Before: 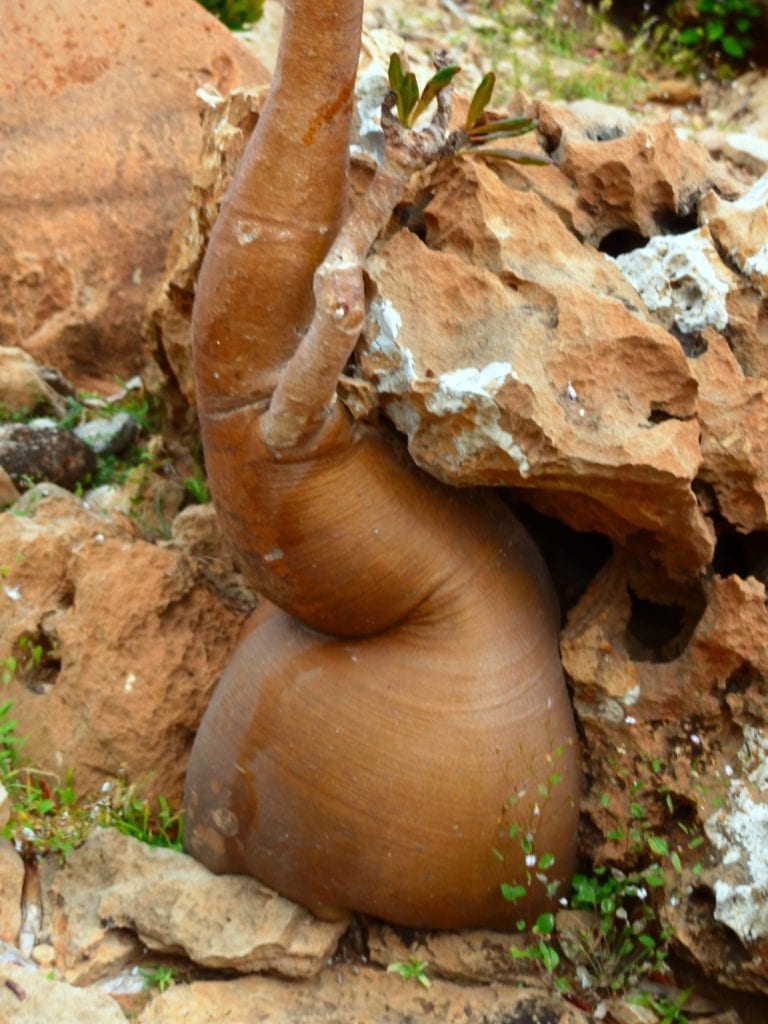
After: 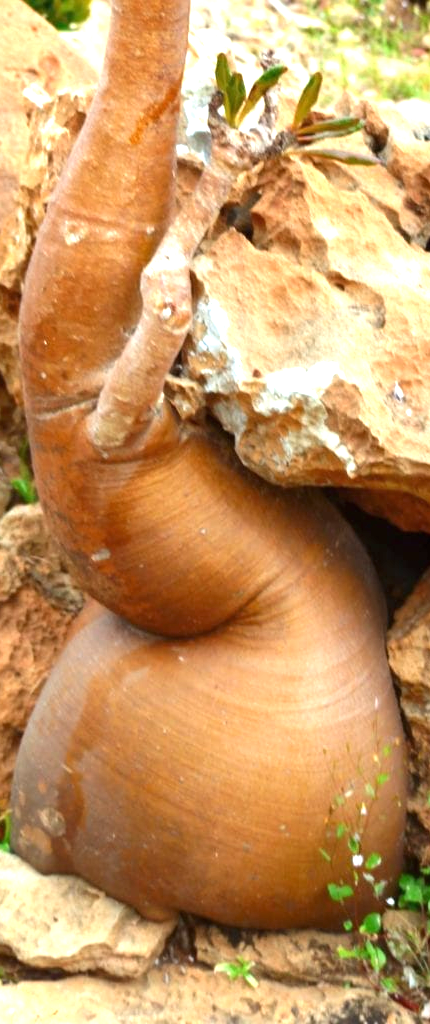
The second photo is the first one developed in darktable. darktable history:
crop and rotate: left 22.594%, right 21.349%
exposure: black level correction 0, exposure 1.104 EV, compensate highlight preservation false
